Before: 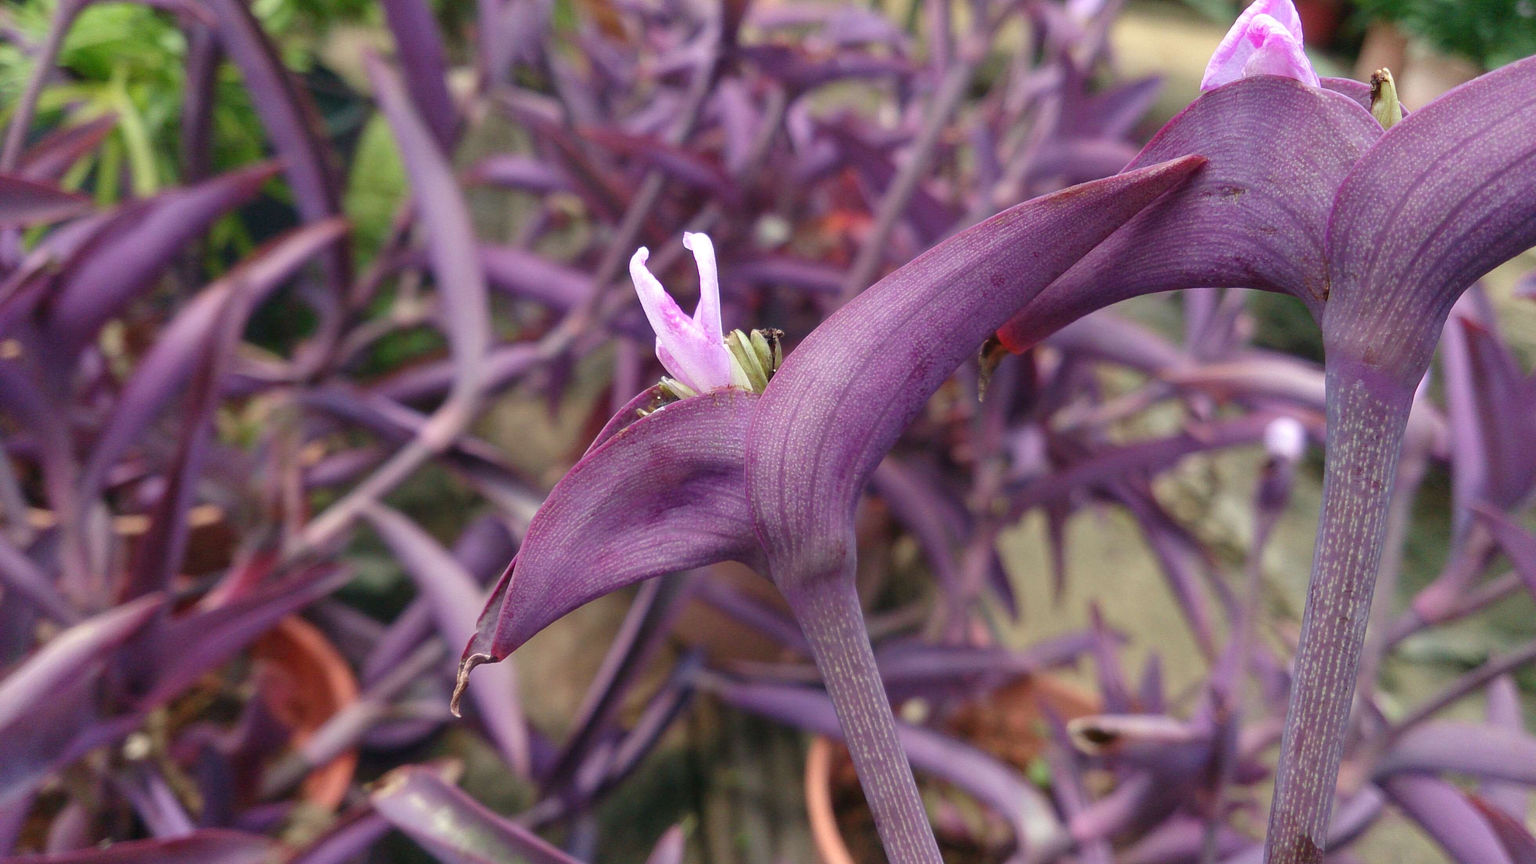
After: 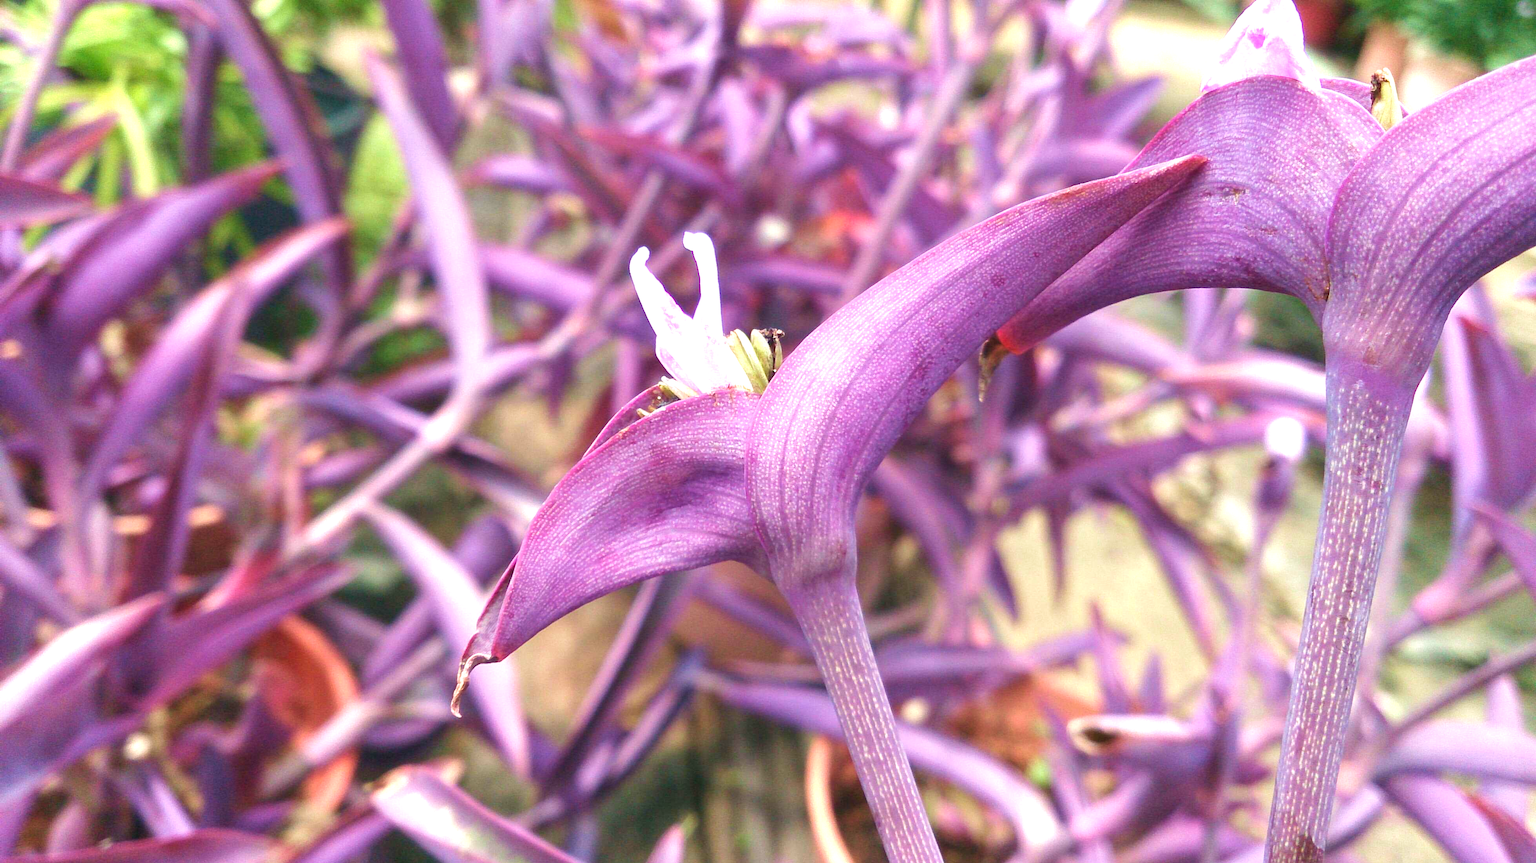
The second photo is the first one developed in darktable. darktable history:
velvia: on, module defaults
exposure: black level correction 0, exposure 1.001 EV, compensate exposure bias true, compensate highlight preservation false
